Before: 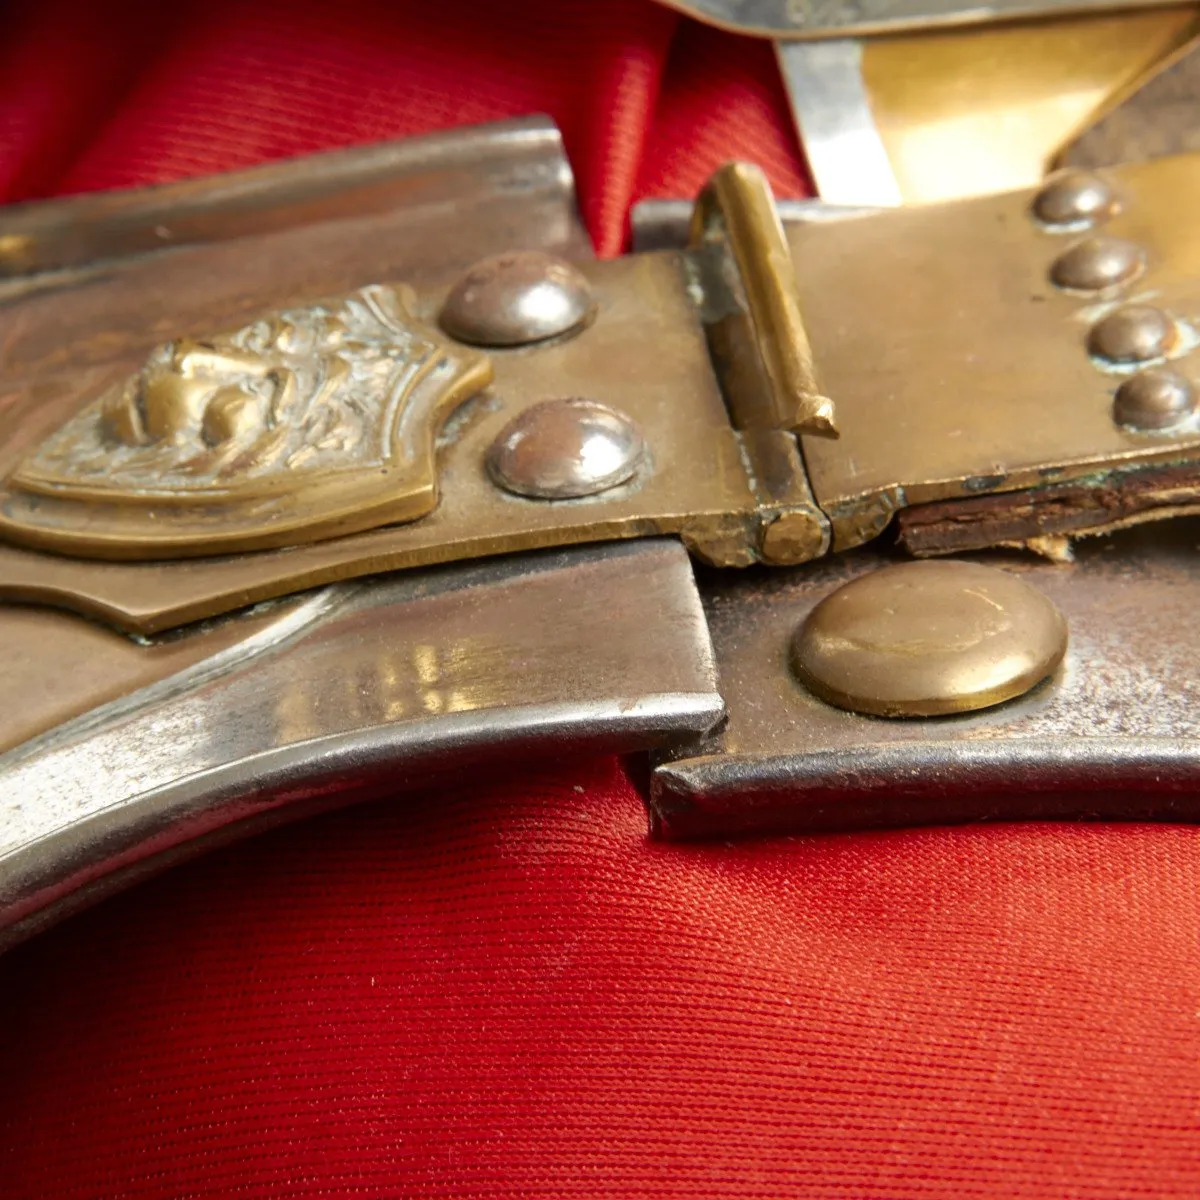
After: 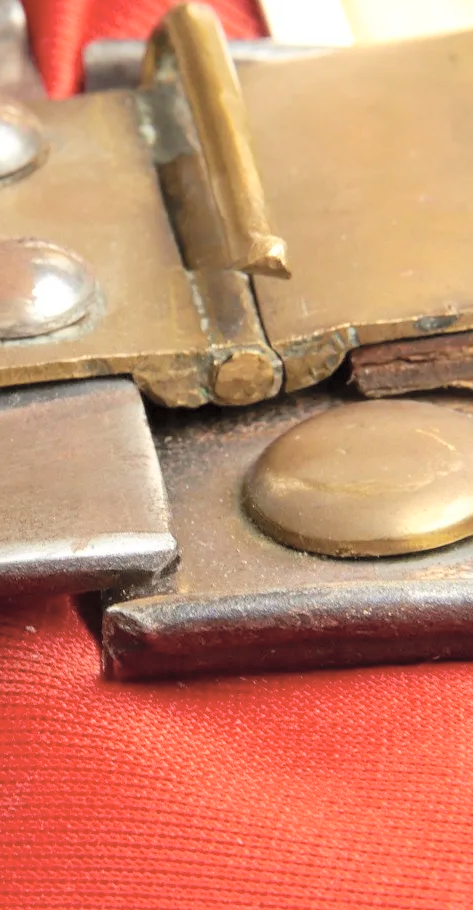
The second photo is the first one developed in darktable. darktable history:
global tonemap: drago (0.7, 100)
crop: left 45.721%, top 13.393%, right 14.118%, bottom 10.01%
